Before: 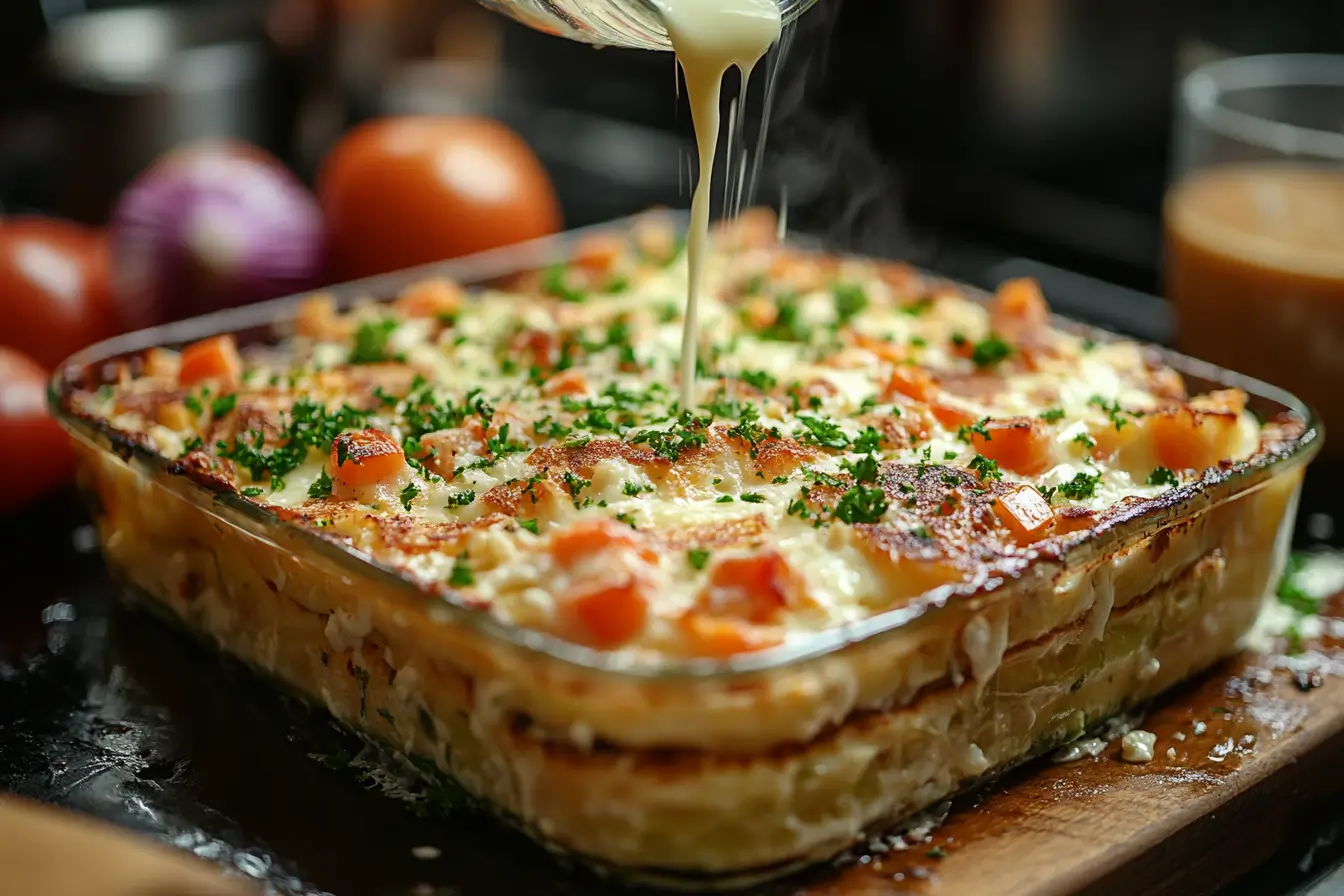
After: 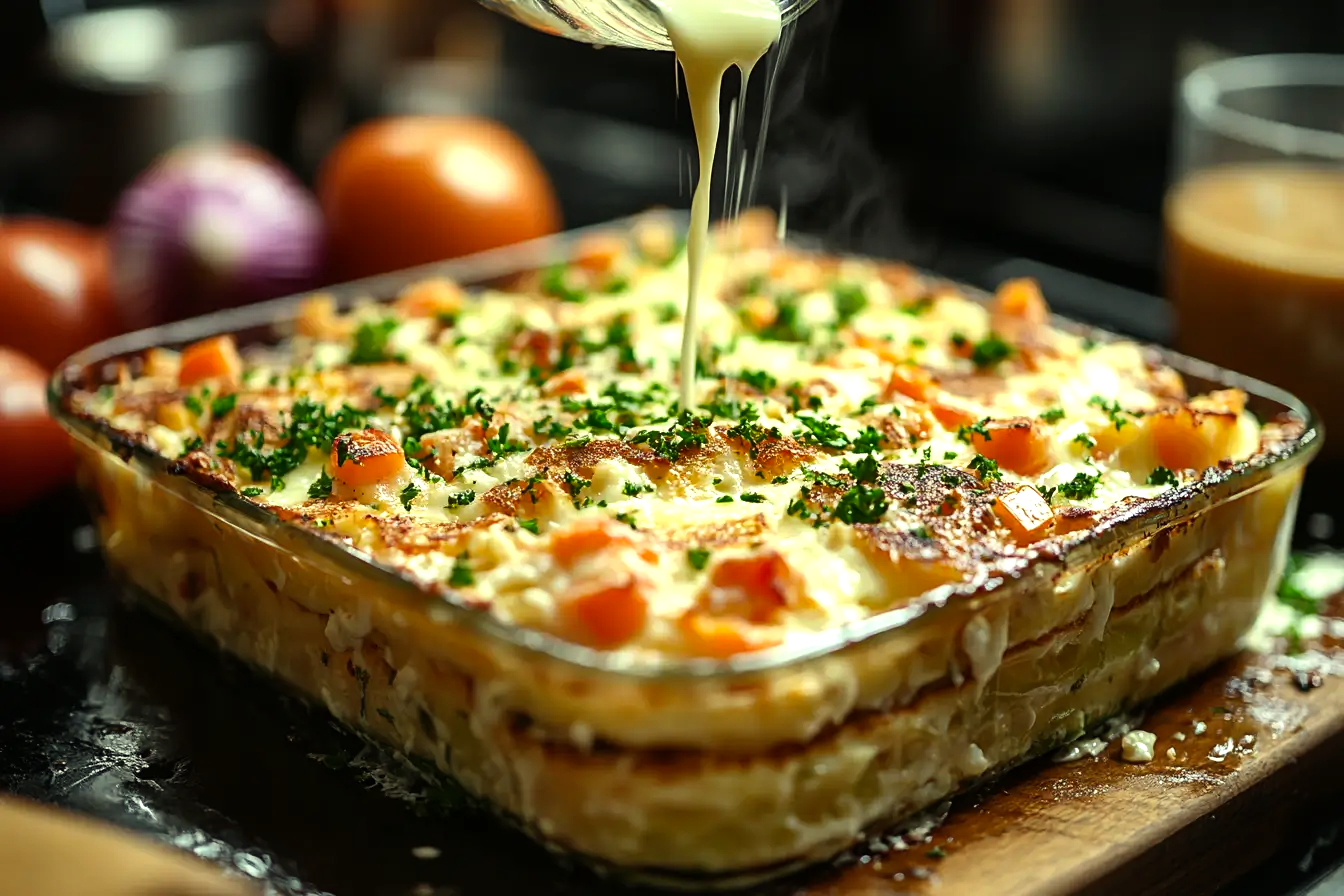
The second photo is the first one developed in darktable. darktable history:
color correction: highlights a* -5.84, highlights b* 10.99
tone equalizer: -8 EV -0.74 EV, -7 EV -0.73 EV, -6 EV -0.593 EV, -5 EV -0.368 EV, -3 EV 0.383 EV, -2 EV 0.6 EV, -1 EV 0.679 EV, +0 EV 0.727 EV, edges refinement/feathering 500, mask exposure compensation -1.57 EV, preserve details guided filter
shadows and highlights: radius 117.98, shadows 42.26, highlights -62.06, soften with gaussian
